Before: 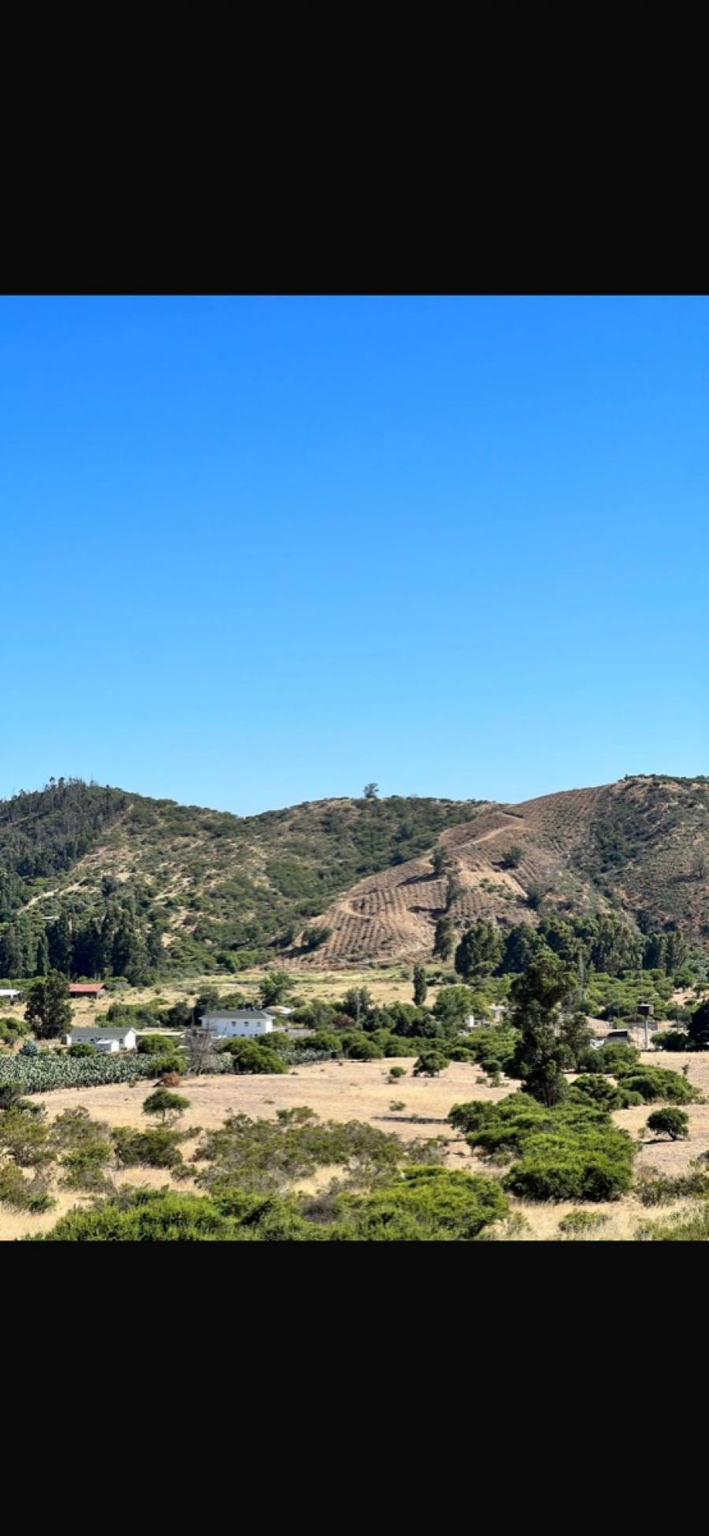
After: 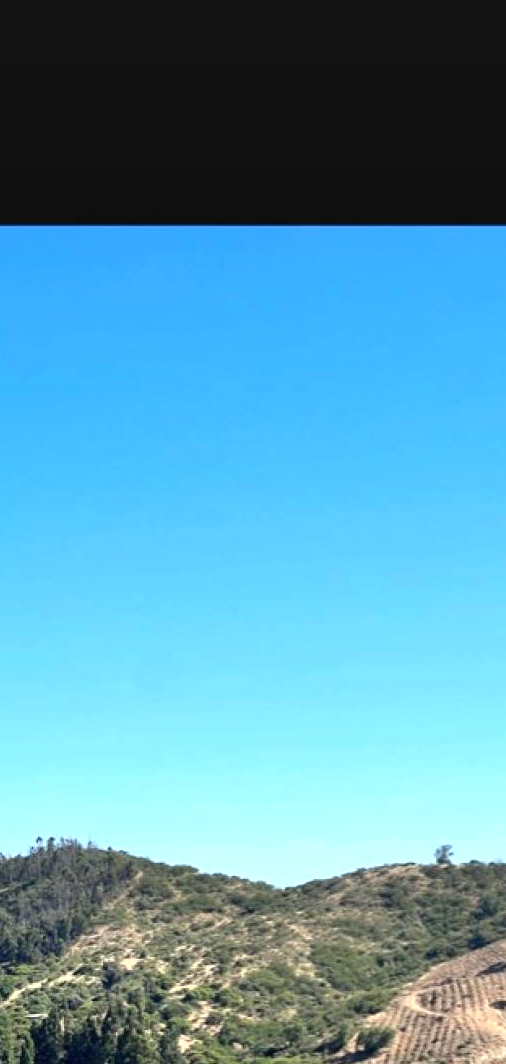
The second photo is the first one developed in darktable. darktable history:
exposure: exposure 0.608 EV, compensate exposure bias true, compensate highlight preservation false
crop and rotate: left 3.025%, top 7.668%, right 40.751%, bottom 37.696%
shadows and highlights: shadows 36.74, highlights -26.85, soften with gaussian
